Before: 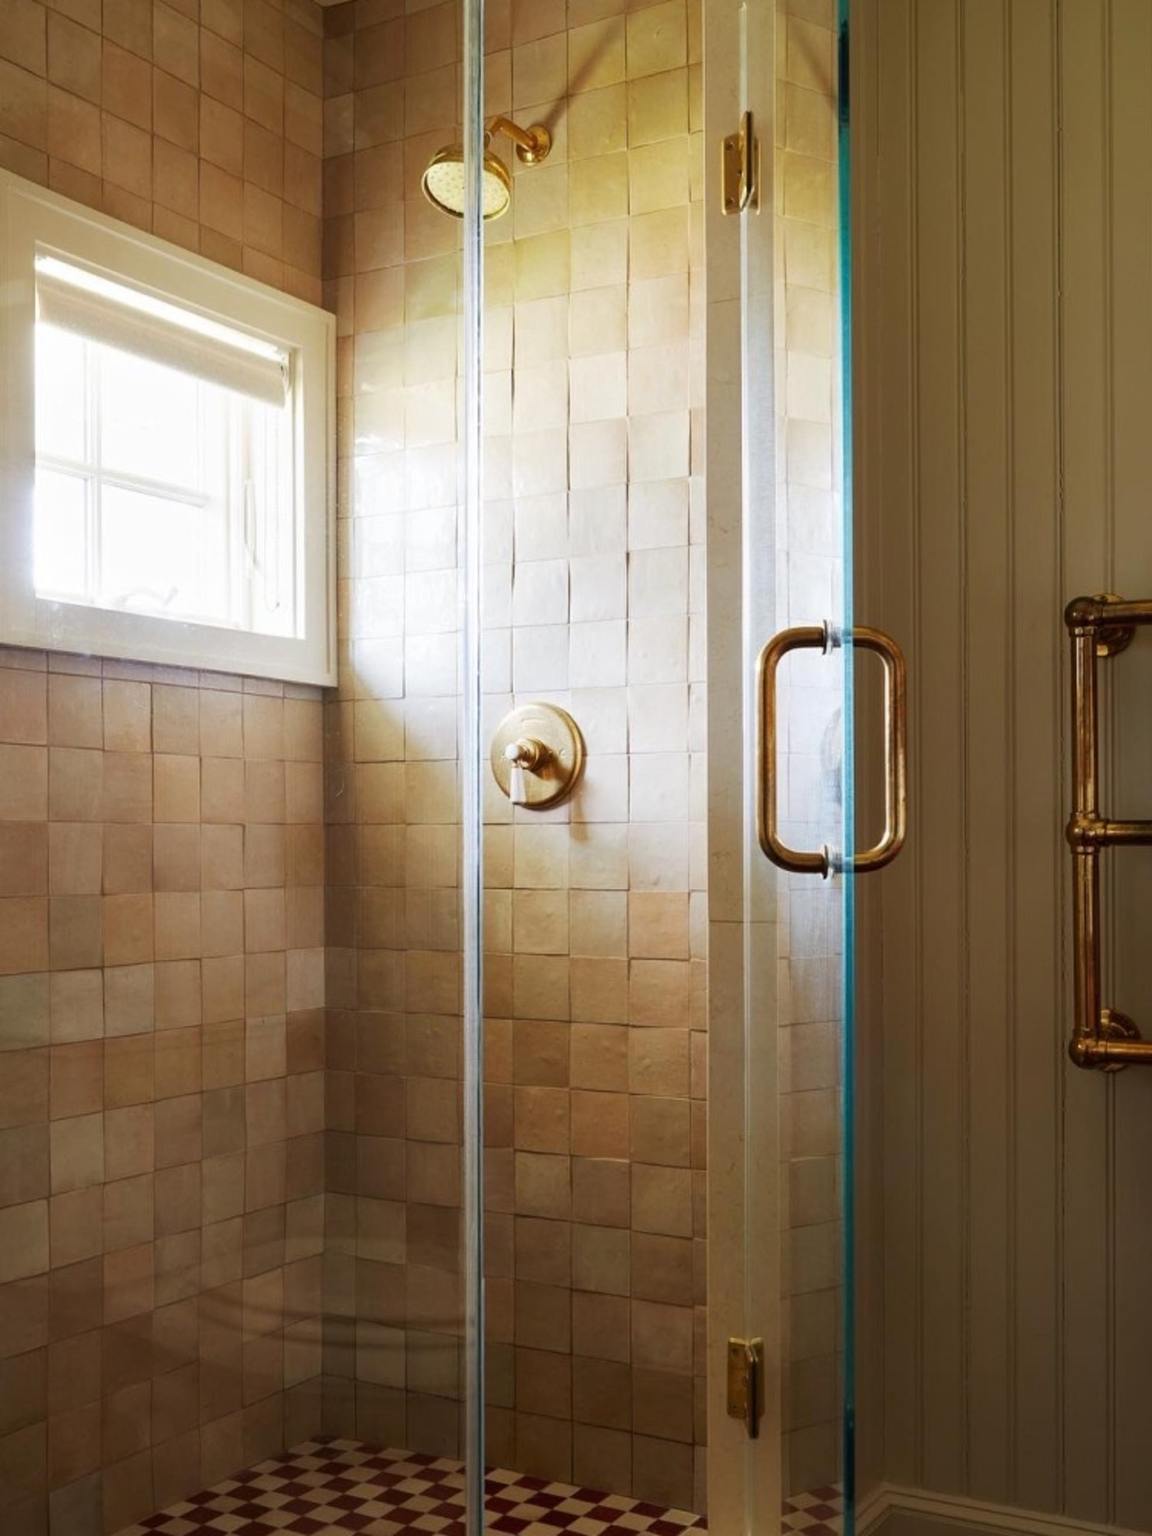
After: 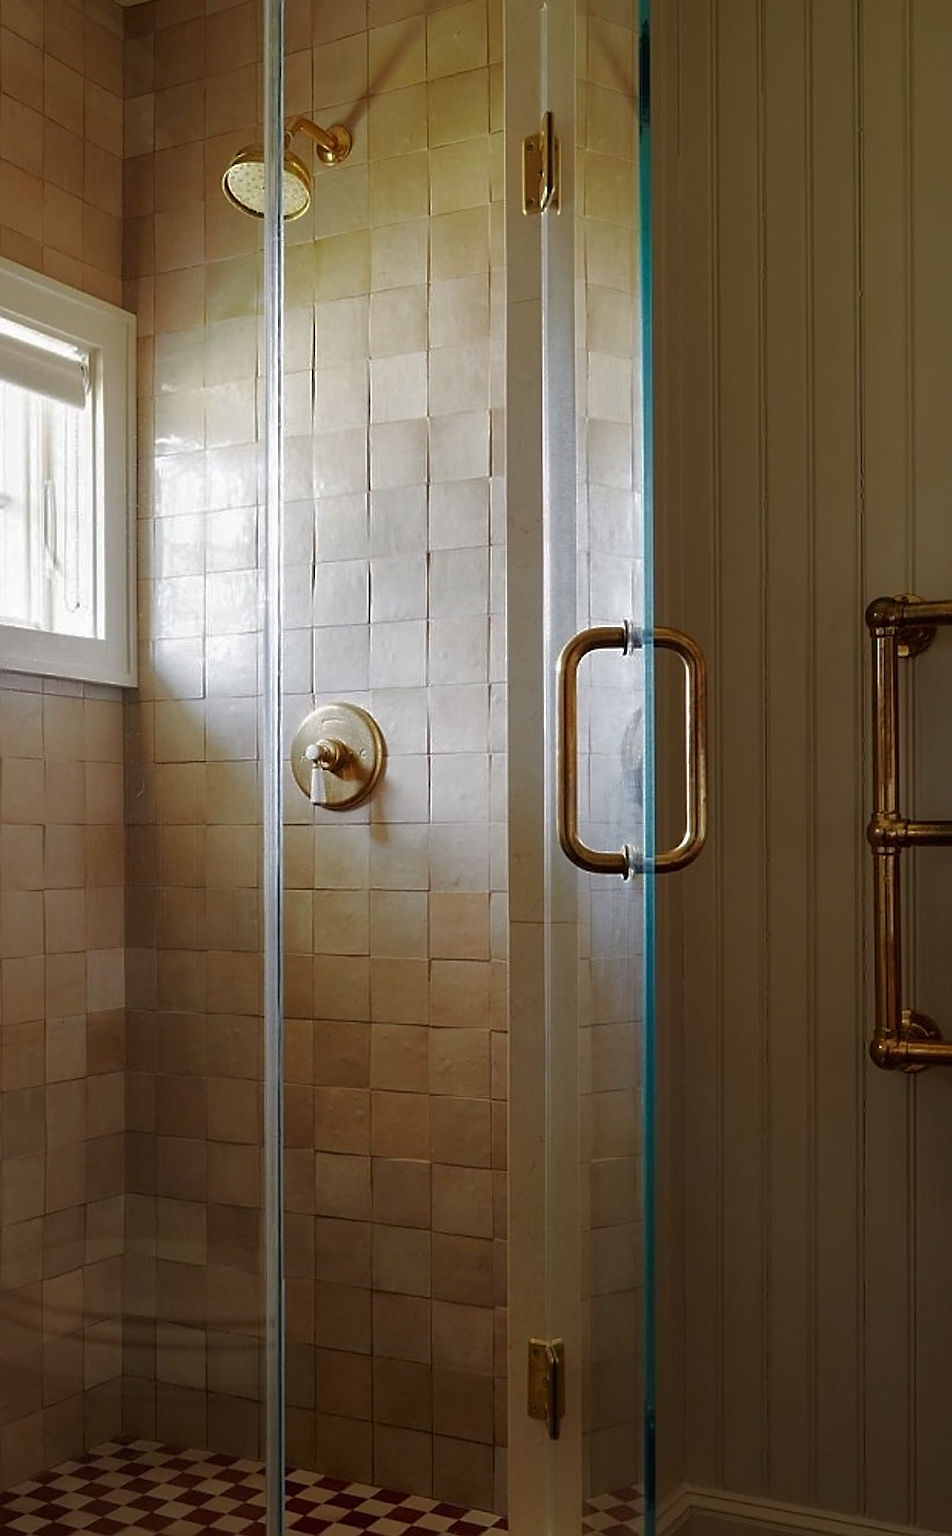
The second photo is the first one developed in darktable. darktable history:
crop: left 17.37%, bottom 0.05%
base curve: curves: ch0 [(0, 0) (0.841, 0.609) (1, 1)]
sharpen: radius 1.41, amount 1.252, threshold 0.79
